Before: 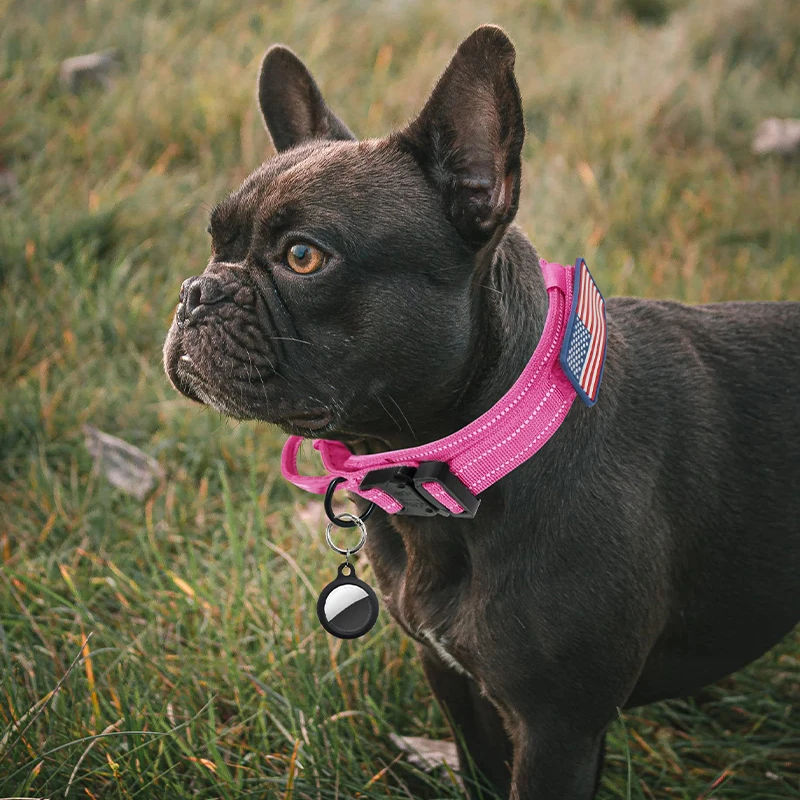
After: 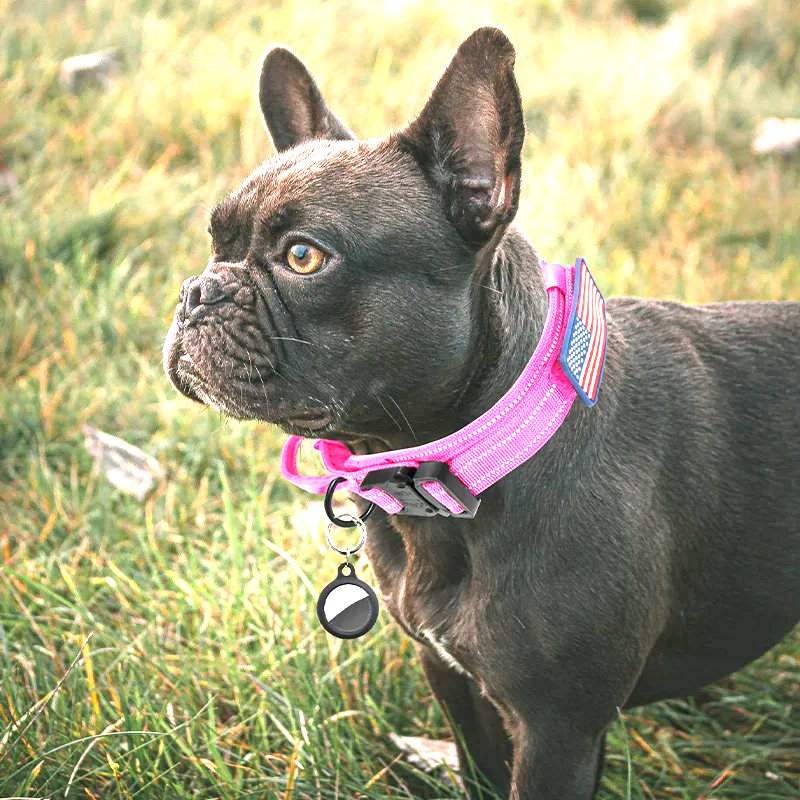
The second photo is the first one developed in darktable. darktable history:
exposure: black level correction 0.001, exposure 1.728 EV, compensate exposure bias true, compensate highlight preservation false
